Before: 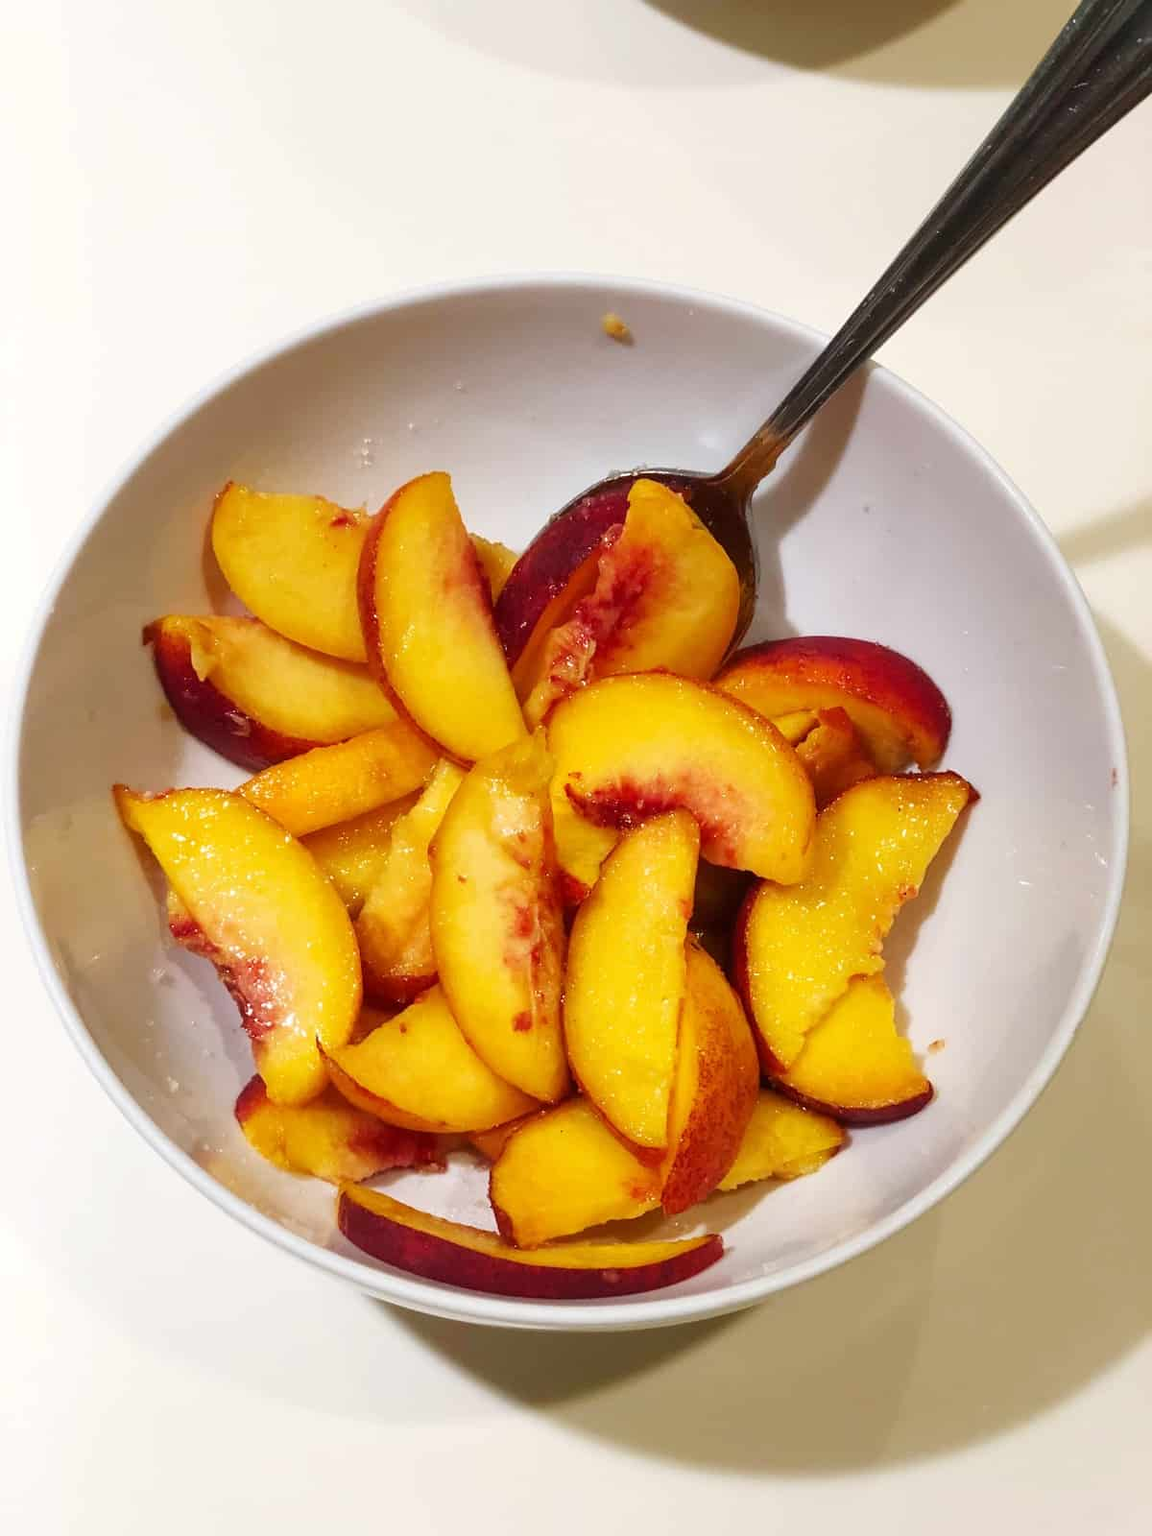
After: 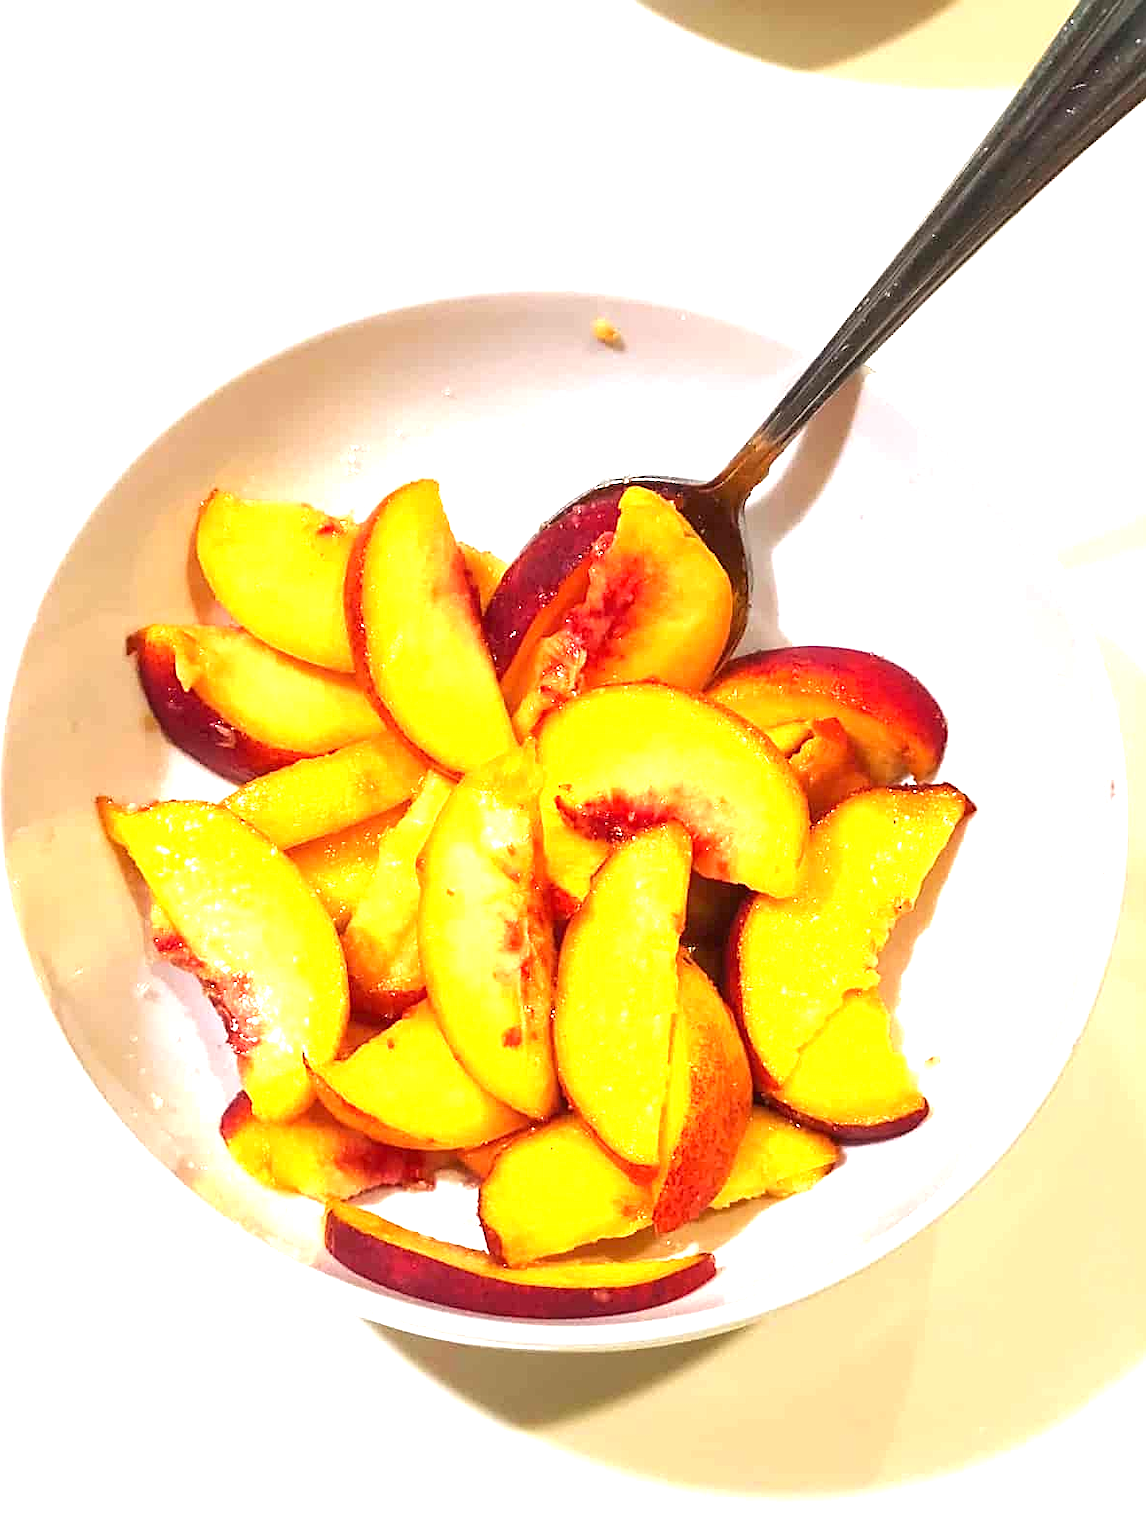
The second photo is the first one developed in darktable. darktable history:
exposure: black level correction 0, exposure 1.376 EV, compensate highlight preservation false
crop: left 1.653%, right 0.284%, bottom 1.487%
sharpen: on, module defaults
color zones: mix 32.21%
